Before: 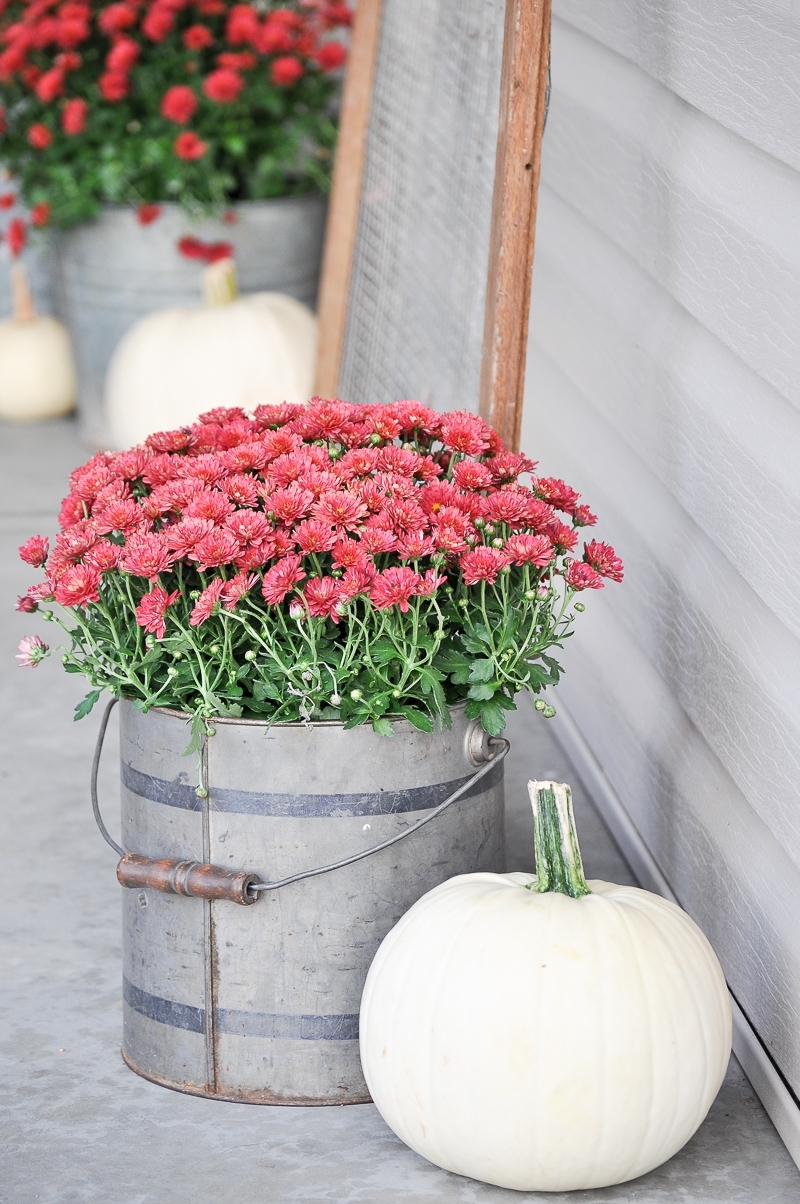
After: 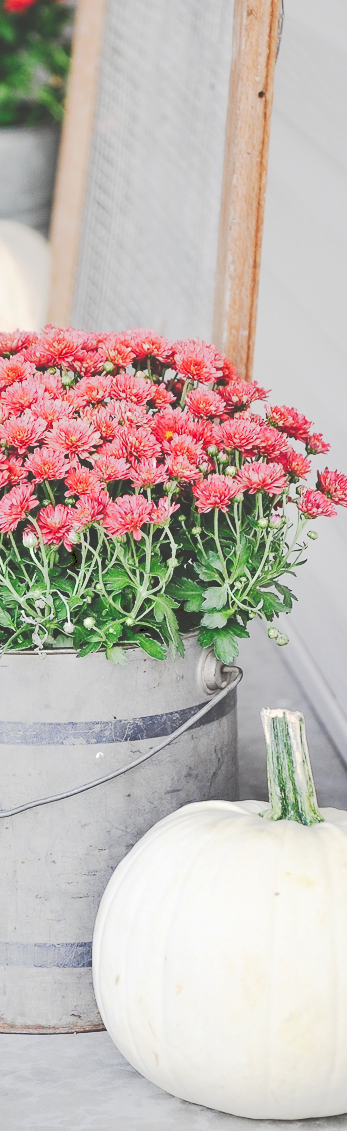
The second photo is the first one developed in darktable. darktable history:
crop: left 33.452%, top 6.025%, right 23.155%
tone curve: curves: ch0 [(0, 0) (0.003, 0.219) (0.011, 0.219) (0.025, 0.223) (0.044, 0.226) (0.069, 0.232) (0.1, 0.24) (0.136, 0.245) (0.177, 0.257) (0.224, 0.281) (0.277, 0.324) (0.335, 0.392) (0.399, 0.484) (0.468, 0.585) (0.543, 0.672) (0.623, 0.741) (0.709, 0.788) (0.801, 0.835) (0.898, 0.878) (1, 1)], preserve colors none
